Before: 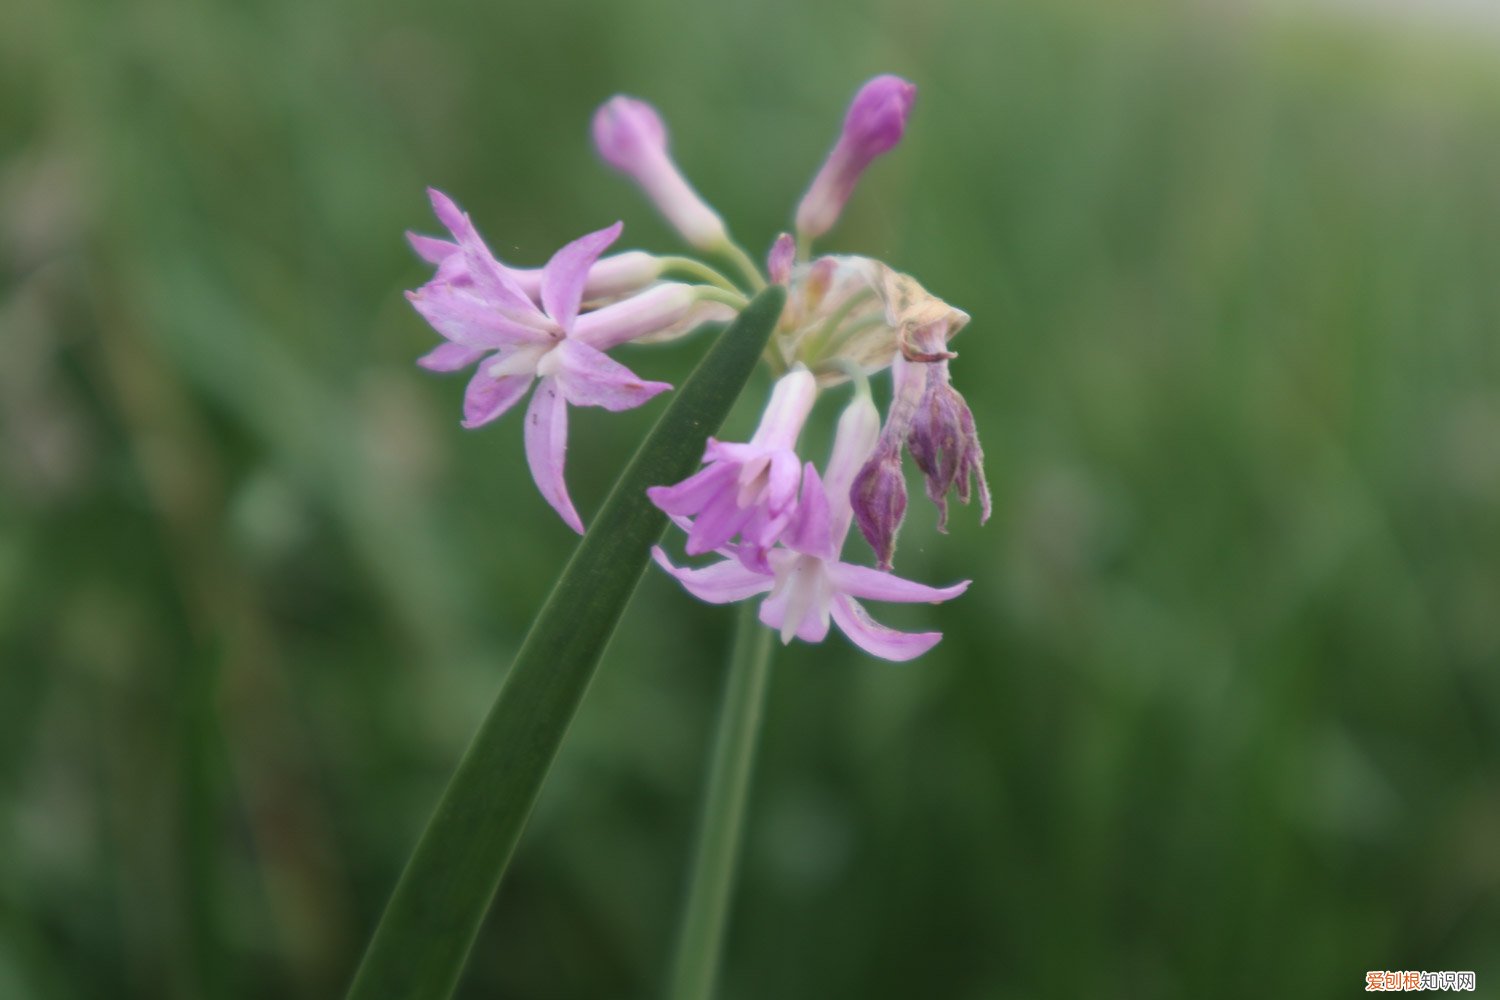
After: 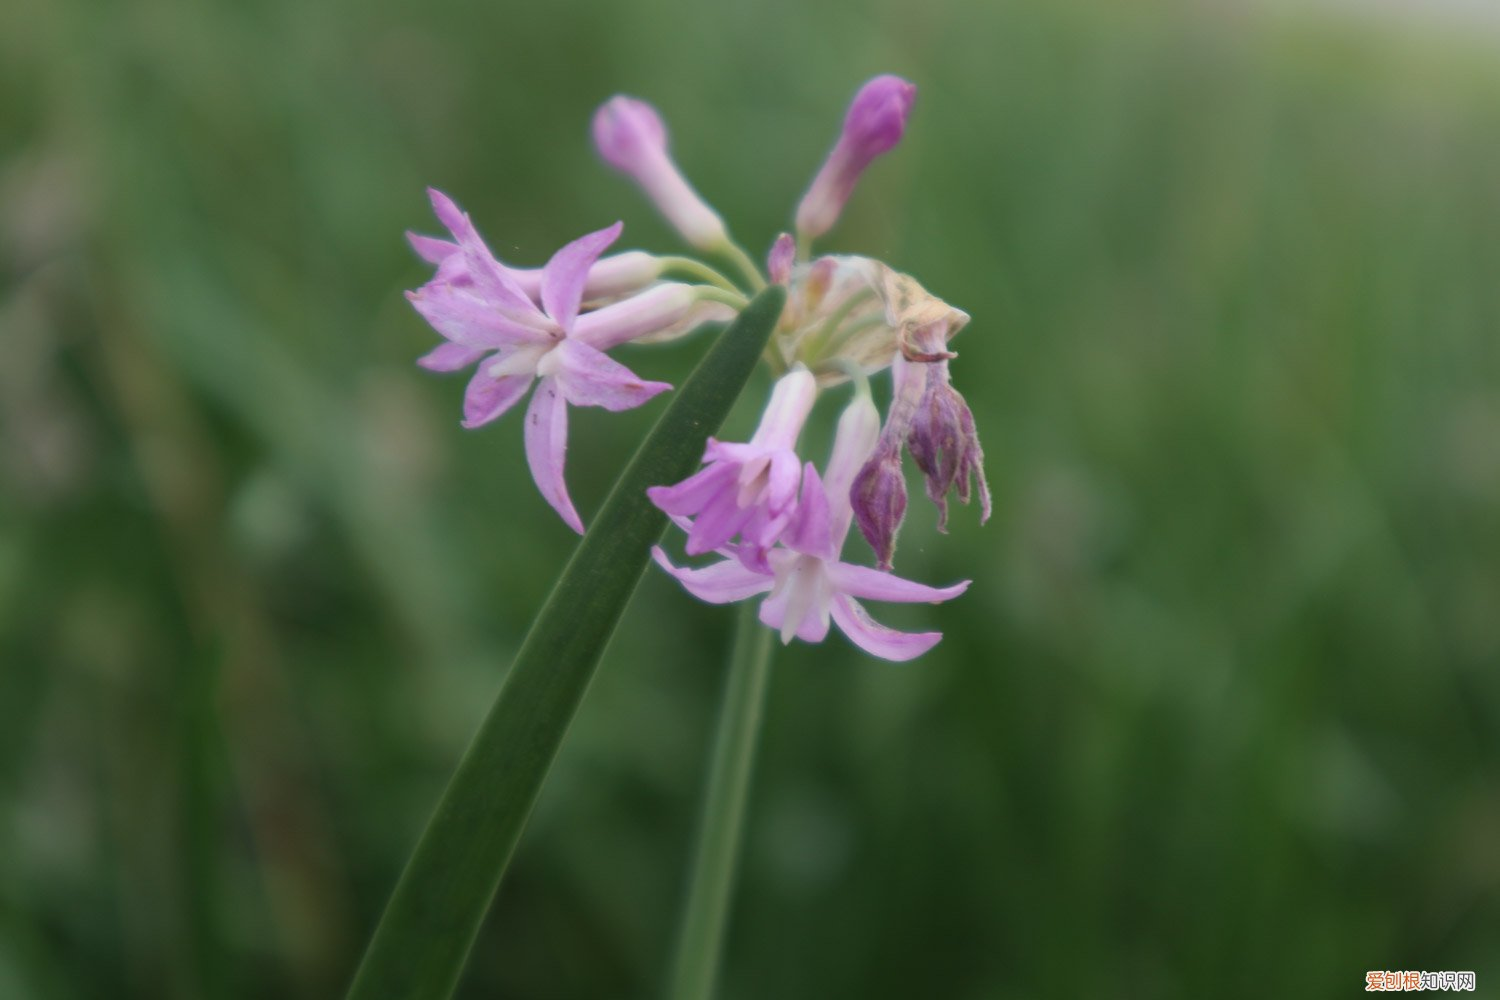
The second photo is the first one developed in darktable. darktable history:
exposure: black level correction 0.001, exposure -0.121 EV, compensate exposure bias true, compensate highlight preservation false
